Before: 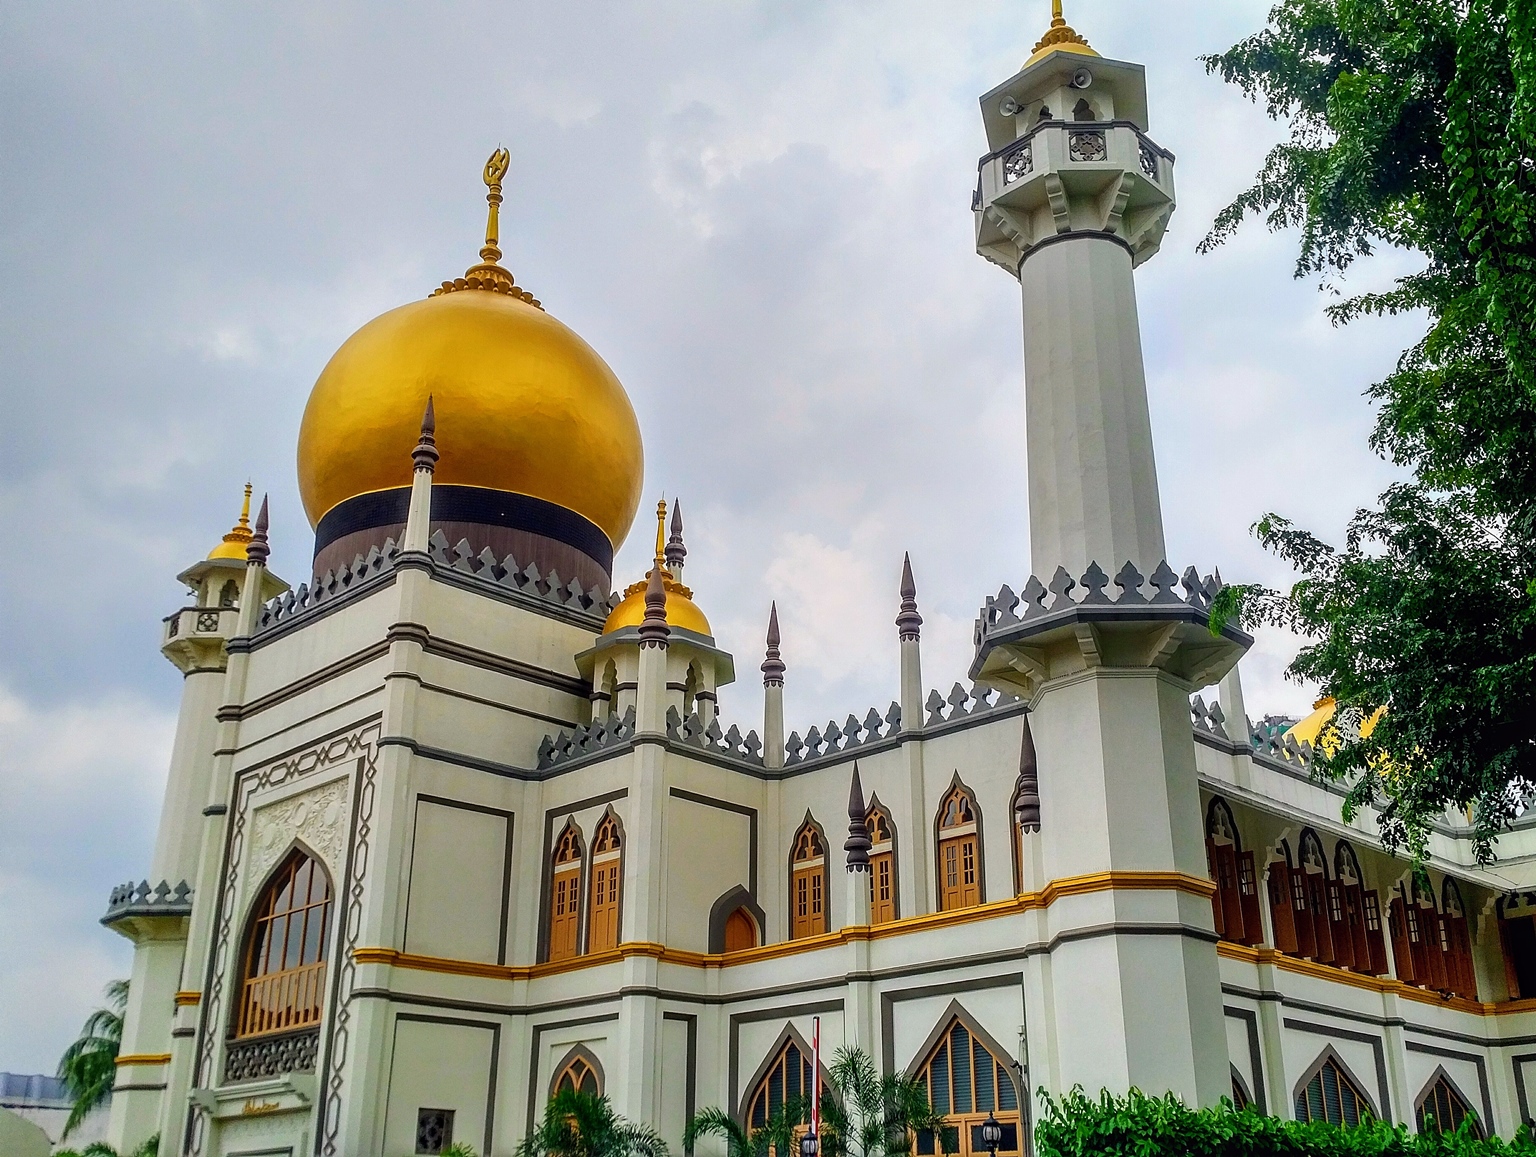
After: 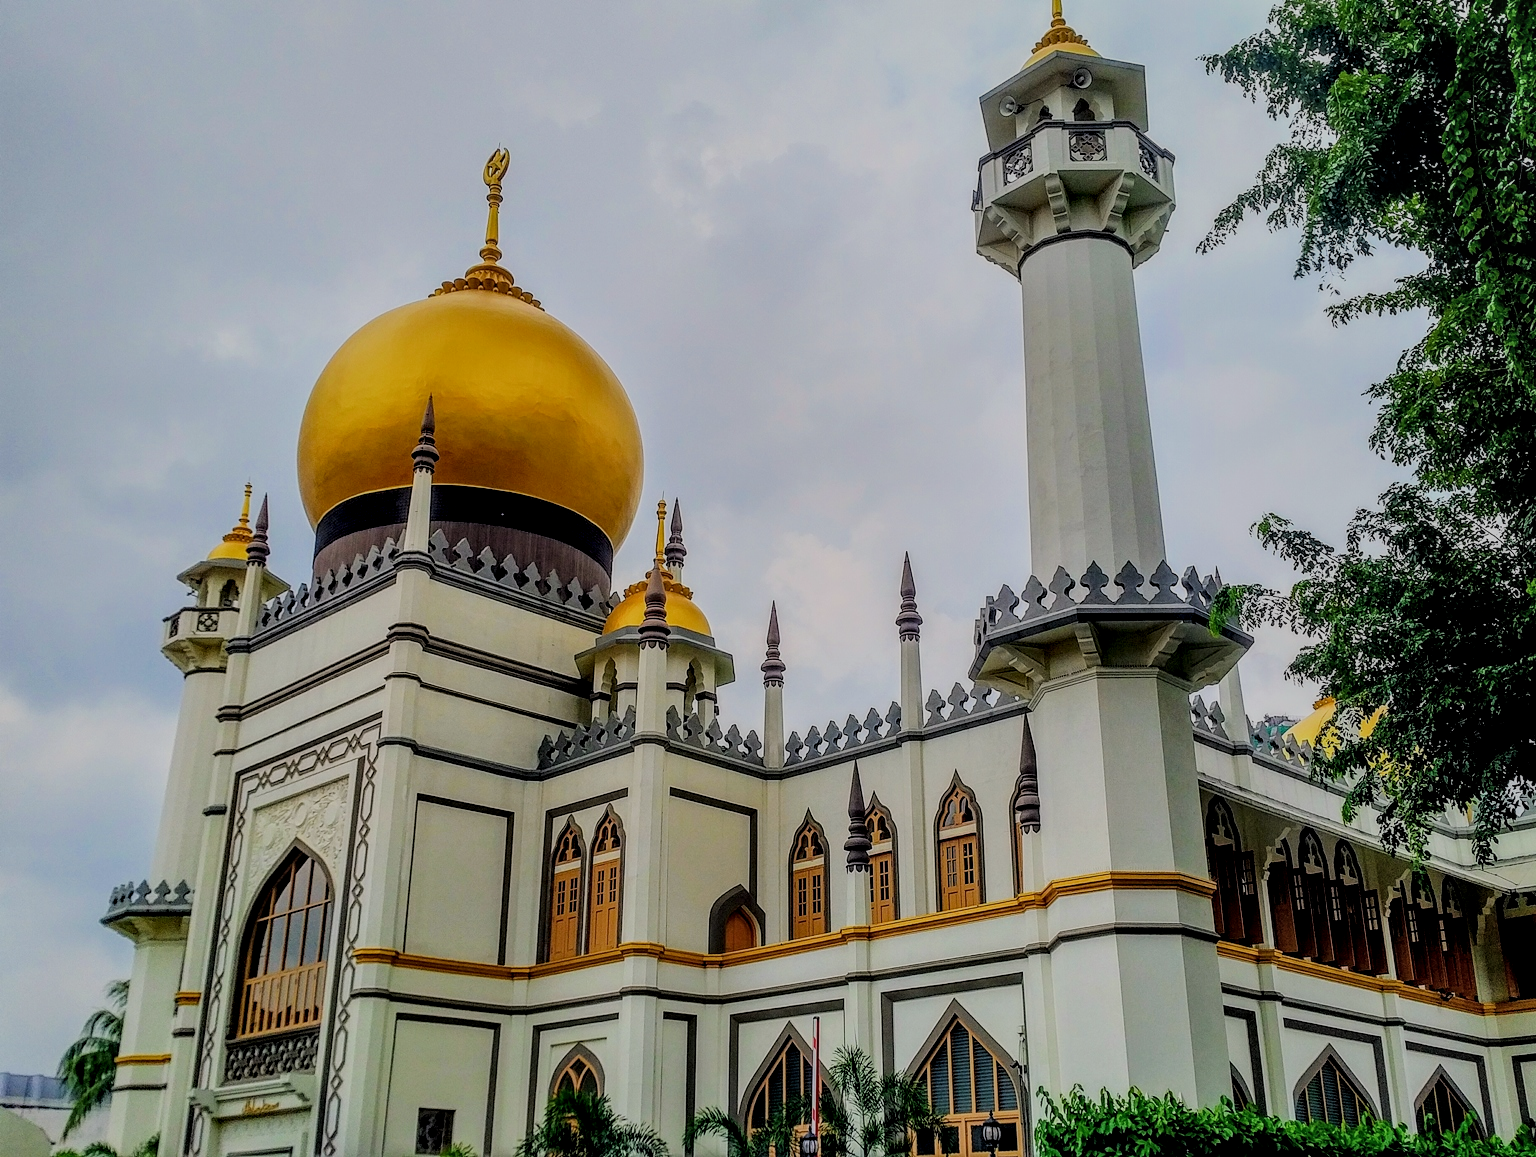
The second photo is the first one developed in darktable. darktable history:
filmic rgb: black relative exposure -6.15 EV, white relative exposure 6.96 EV, hardness 2.23, color science v6 (2022)
local contrast: detail 130%
white balance: red 1, blue 1
